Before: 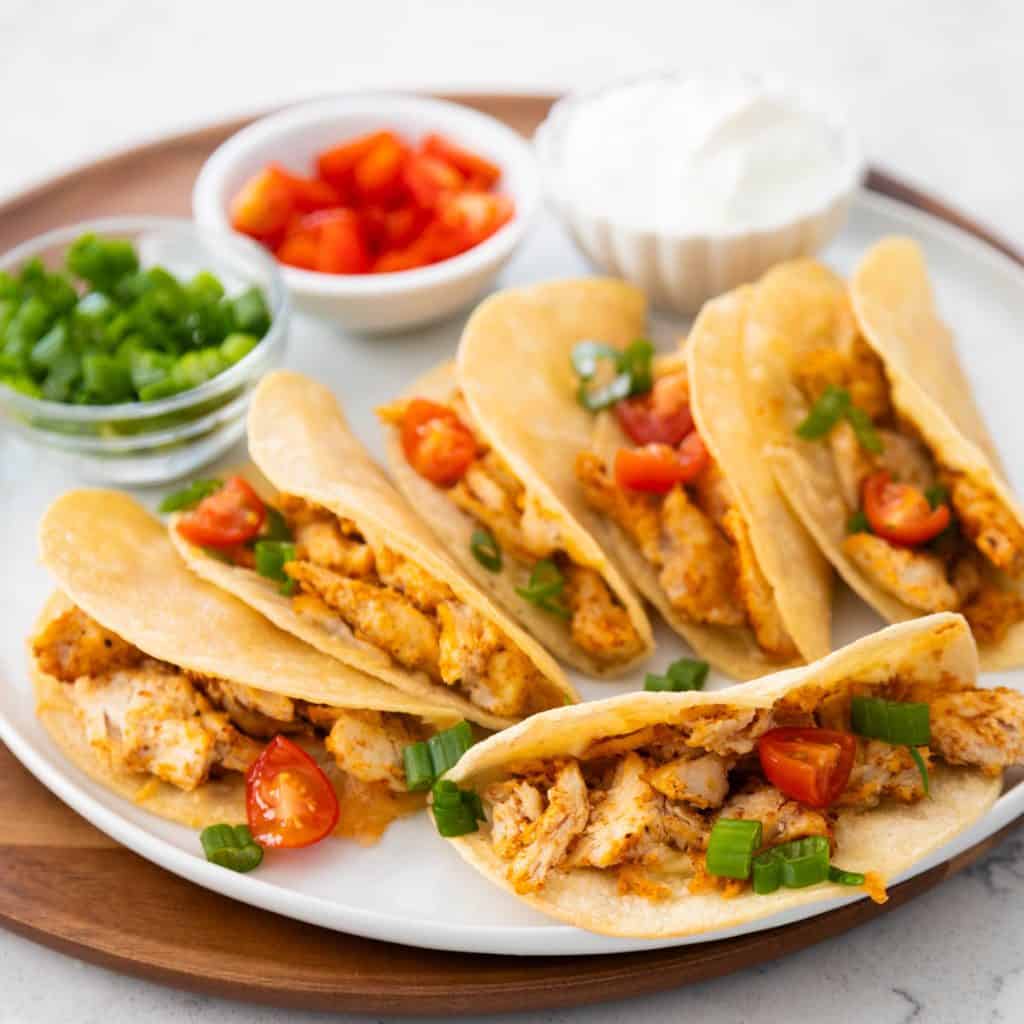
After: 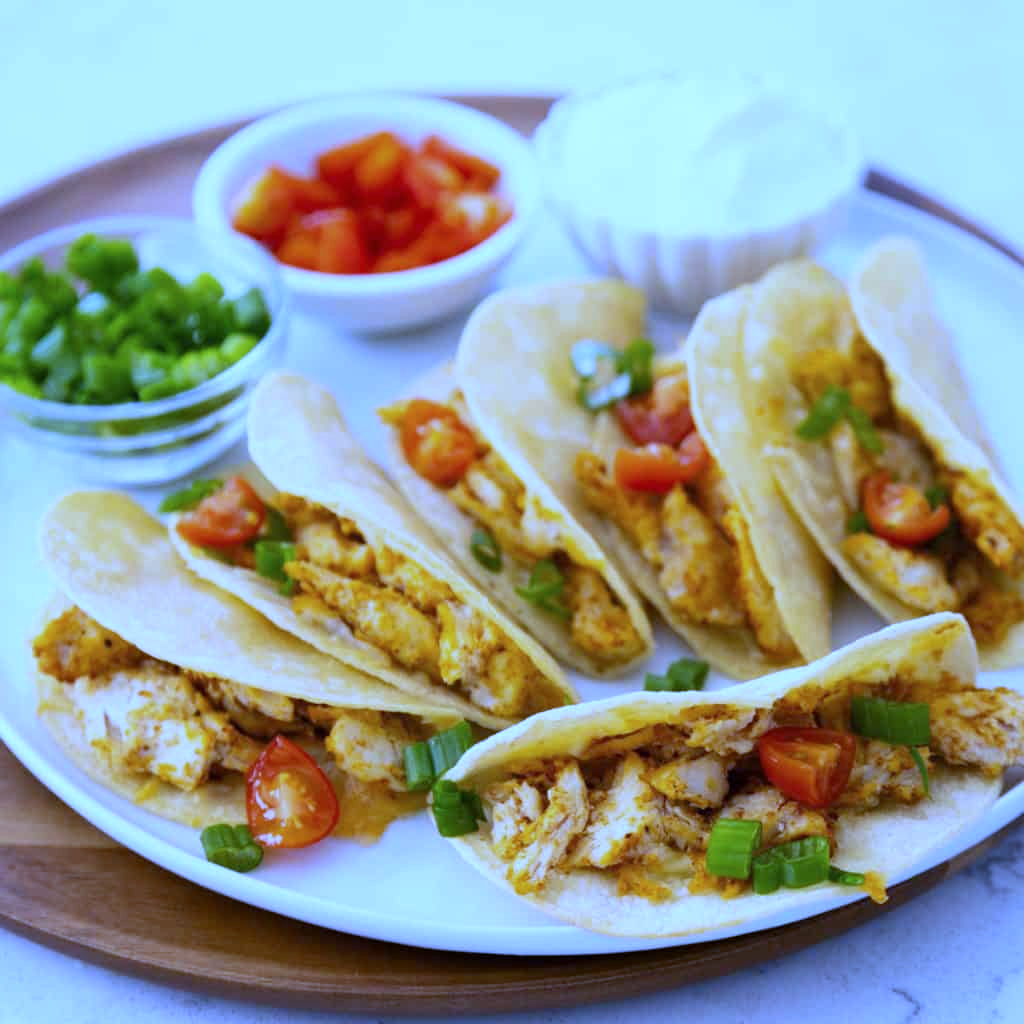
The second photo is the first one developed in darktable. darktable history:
color calibration: illuminant as shot in camera, x 0.358, y 0.373, temperature 4628.91 K
white balance: red 0.766, blue 1.537
